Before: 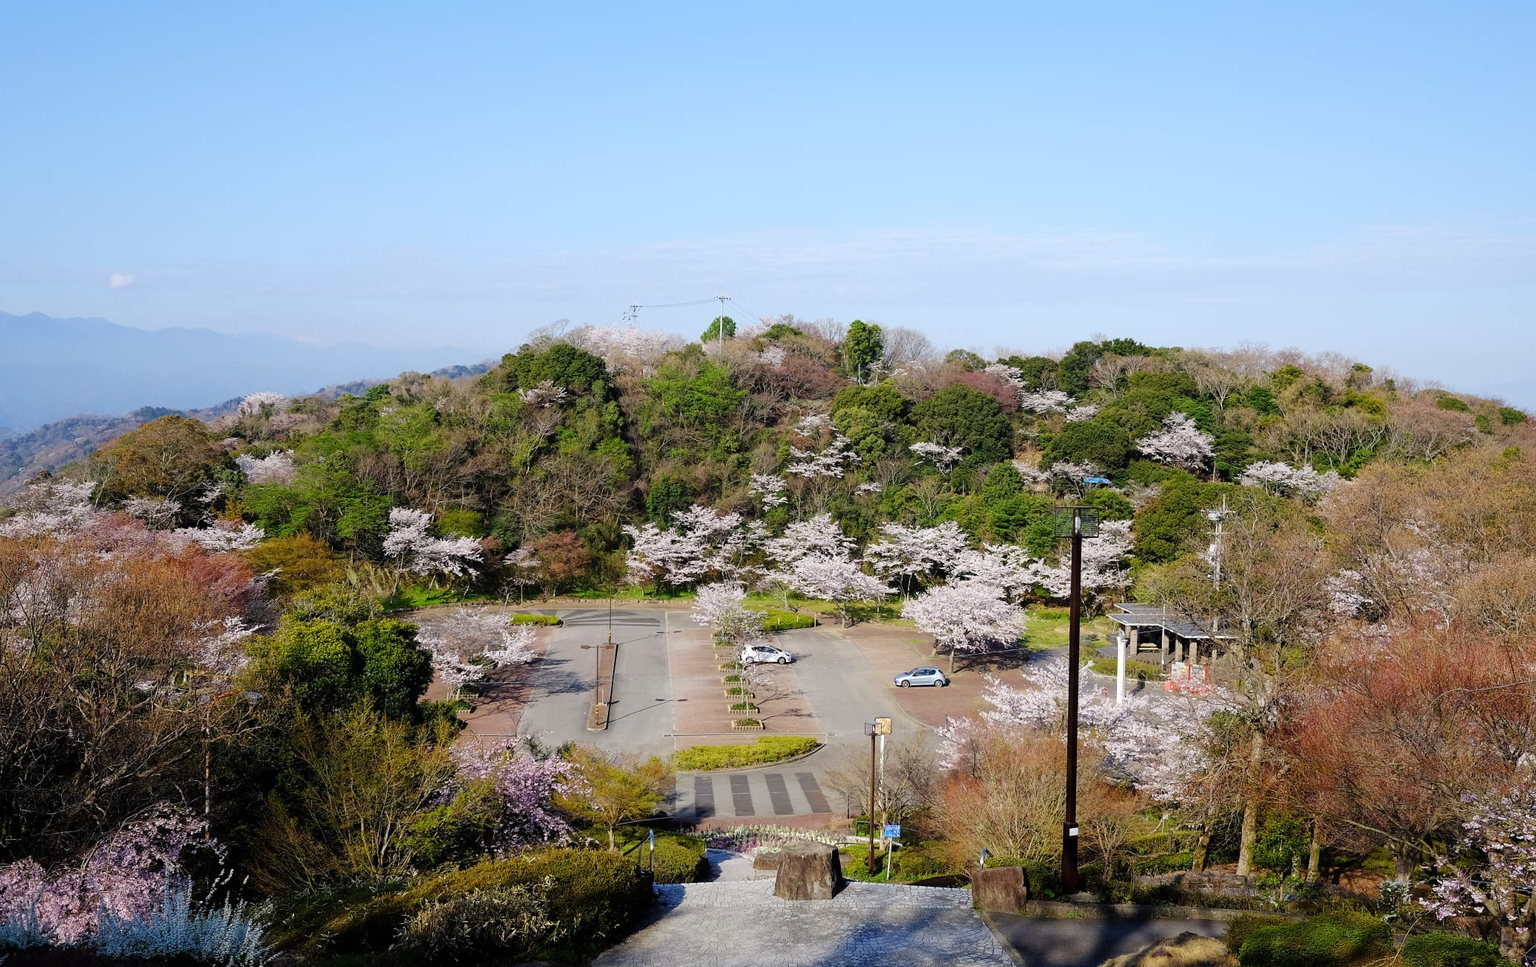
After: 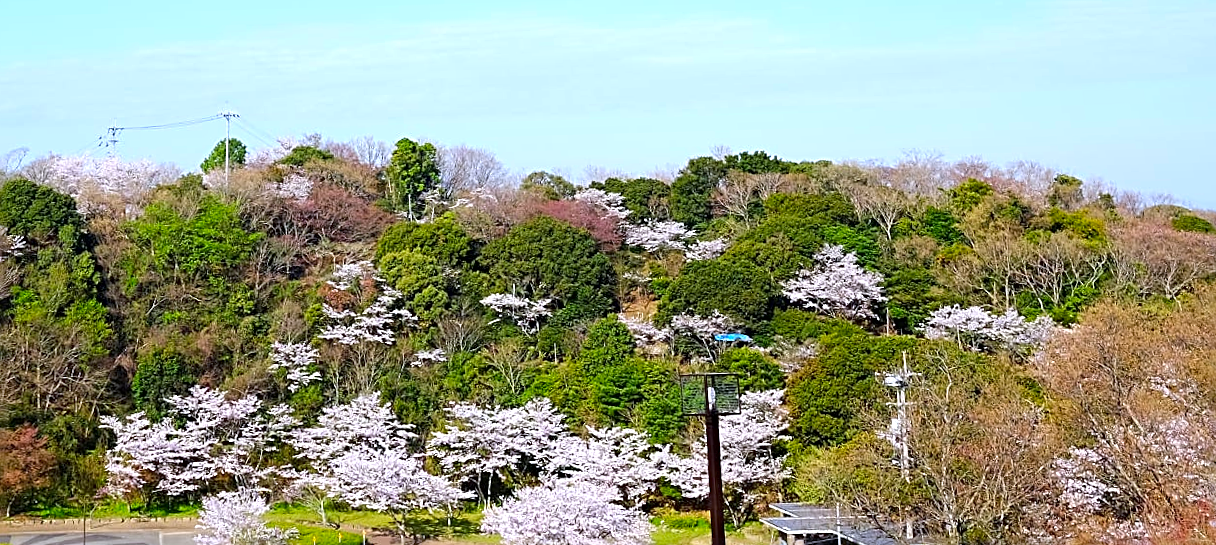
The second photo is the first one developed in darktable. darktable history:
white balance: red 0.984, blue 1.059
crop: left 36.005%, top 18.293%, right 0.31%, bottom 38.444%
exposure: exposure 0.367 EV, compensate highlight preservation false
contrast brightness saturation: brightness -0.02, saturation 0.35
rotate and perspective: rotation -1.68°, lens shift (vertical) -0.146, crop left 0.049, crop right 0.912, crop top 0.032, crop bottom 0.96
sharpen: radius 2.584, amount 0.688
